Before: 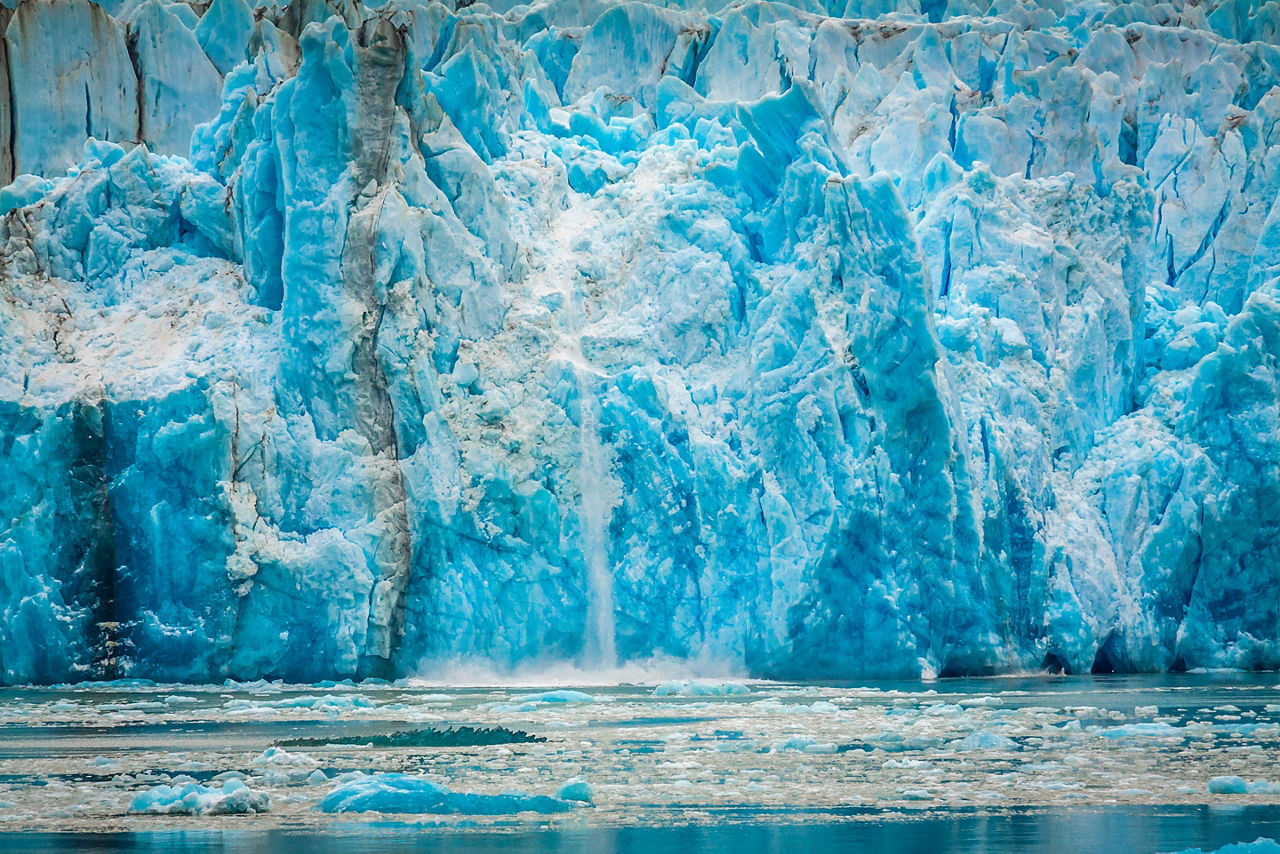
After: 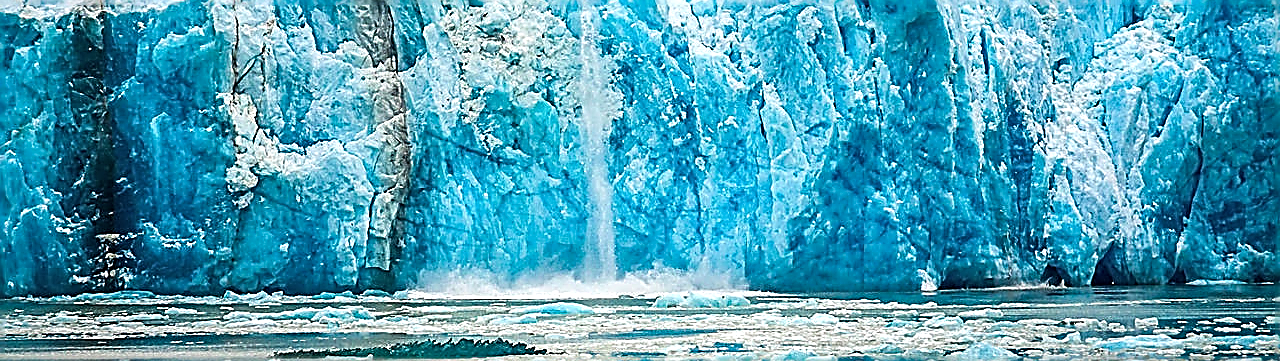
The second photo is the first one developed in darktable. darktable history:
sharpen: amount 1.985
crop: top 45.478%, bottom 12.196%
color balance rgb: linear chroma grading › mid-tones 7.246%, perceptual saturation grading › global saturation -1.708%, perceptual saturation grading › highlights -7.578%, perceptual saturation grading › mid-tones 8.706%, perceptual saturation grading › shadows 2.886%, perceptual brilliance grading › highlights 12.919%, perceptual brilliance grading › mid-tones 8.422%, perceptual brilliance grading › shadows -17.036%
